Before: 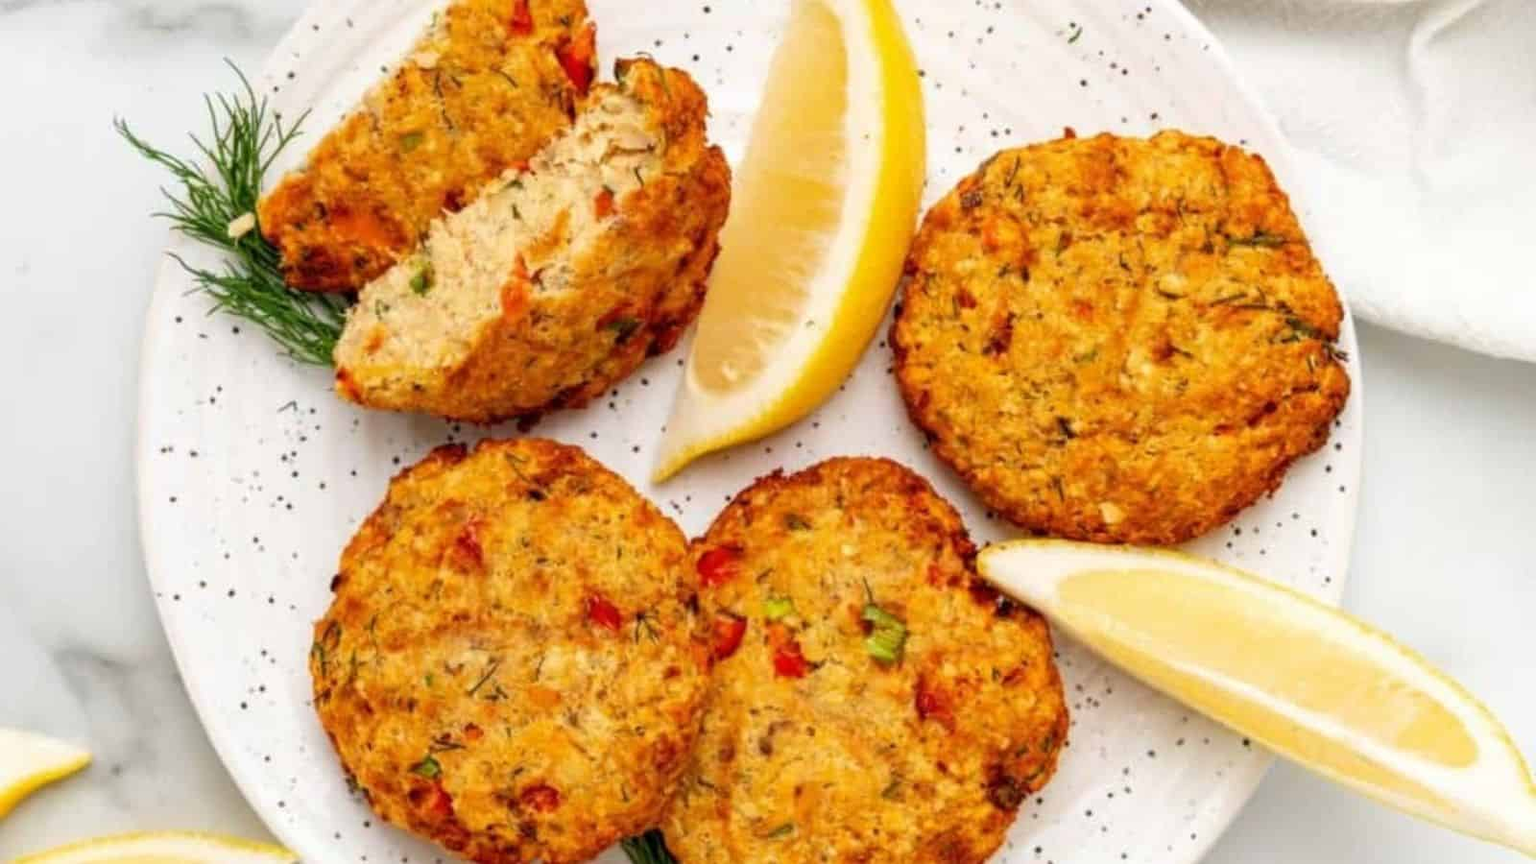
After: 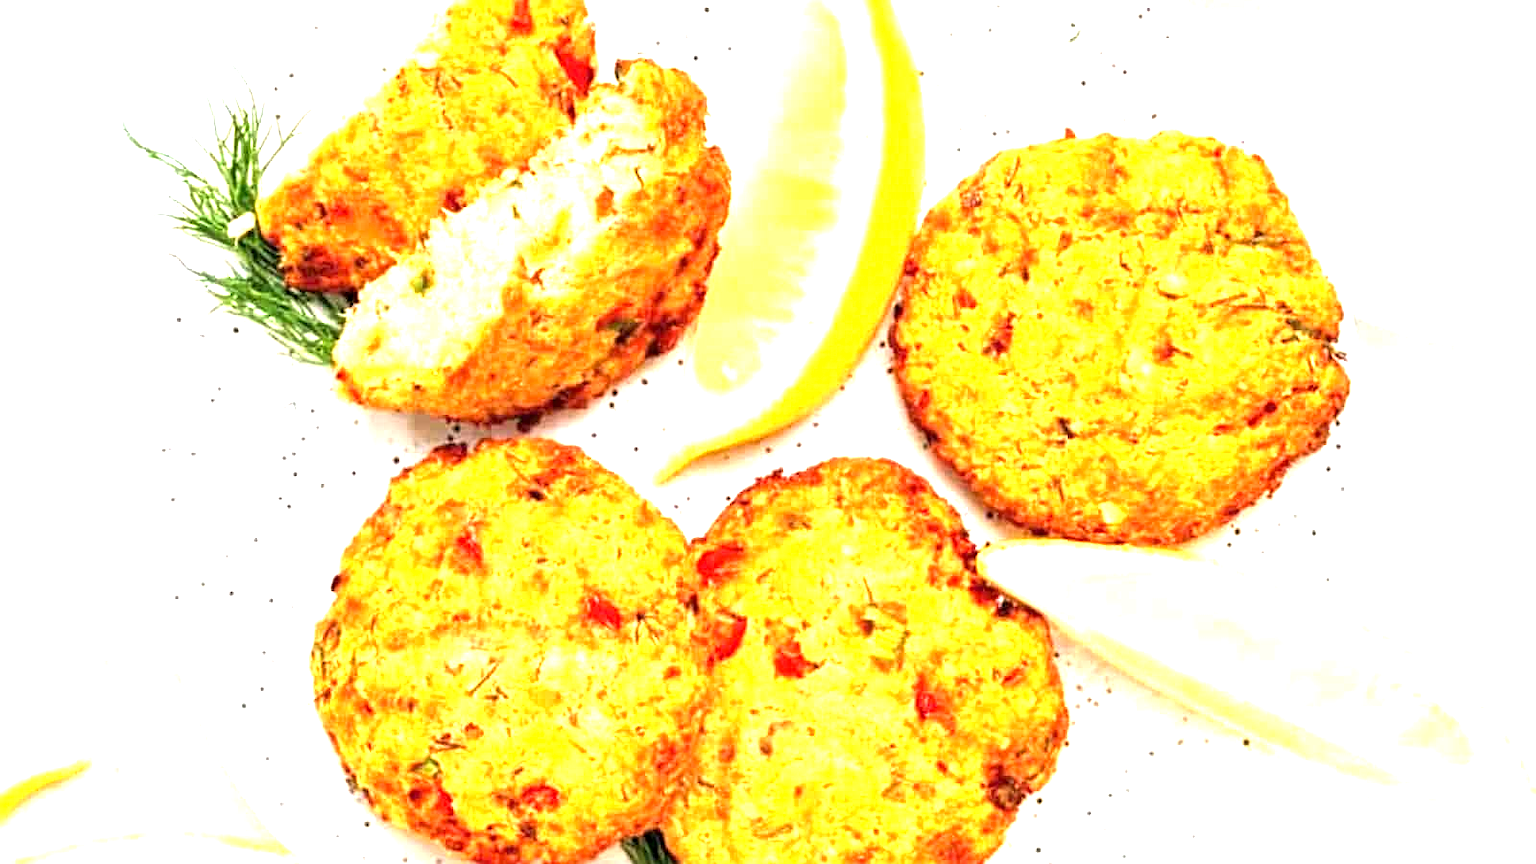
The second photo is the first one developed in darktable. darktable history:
tone equalizer: -8 EV -0.758 EV, -7 EV -0.686 EV, -6 EV -0.61 EV, -5 EV -0.365 EV, -3 EV 0.39 EV, -2 EV 0.6 EV, -1 EV 0.675 EV, +0 EV 0.774 EV
sharpen: radius 2.164, amount 0.386, threshold 0.063
exposure: exposure 1.201 EV, compensate highlight preservation false
